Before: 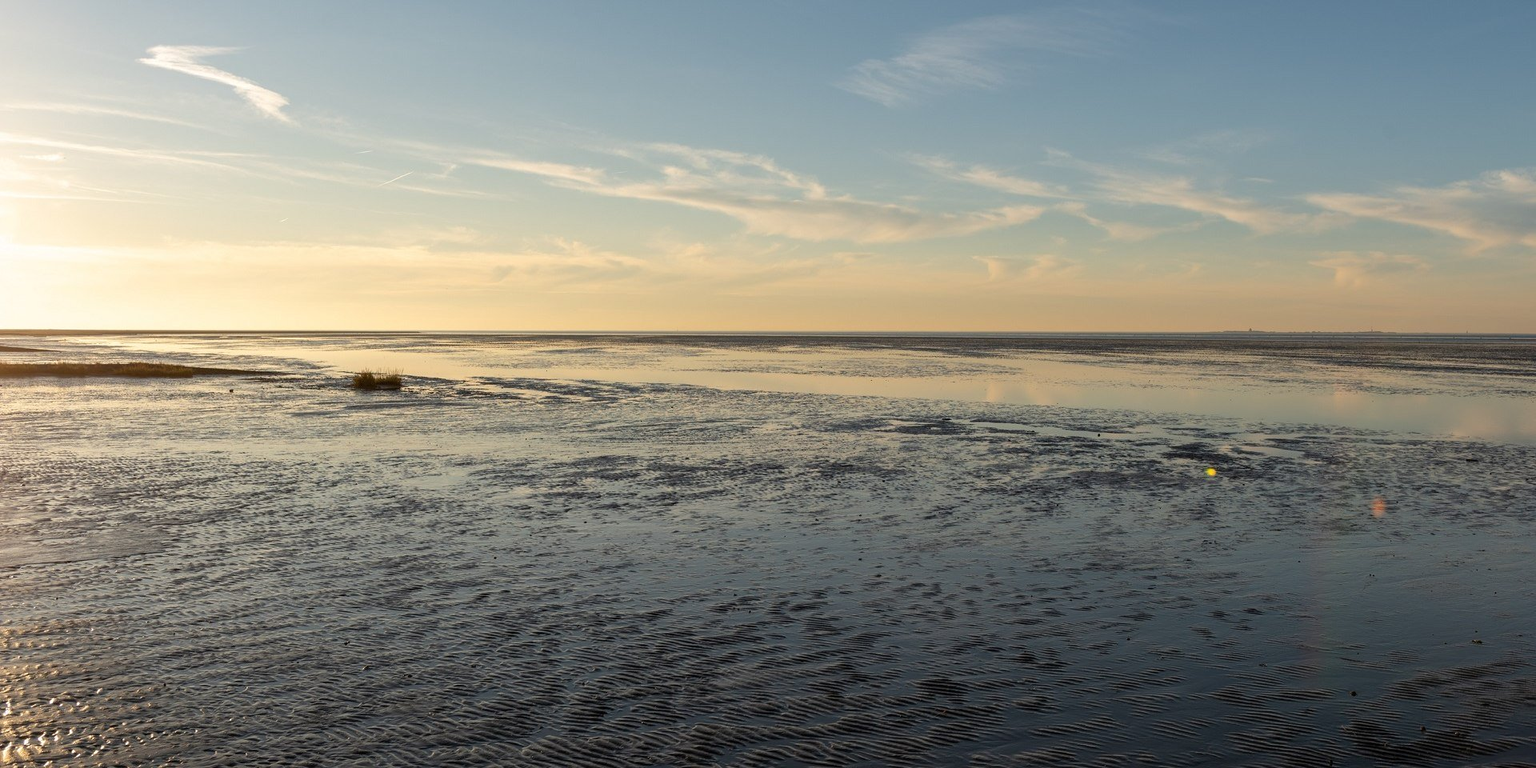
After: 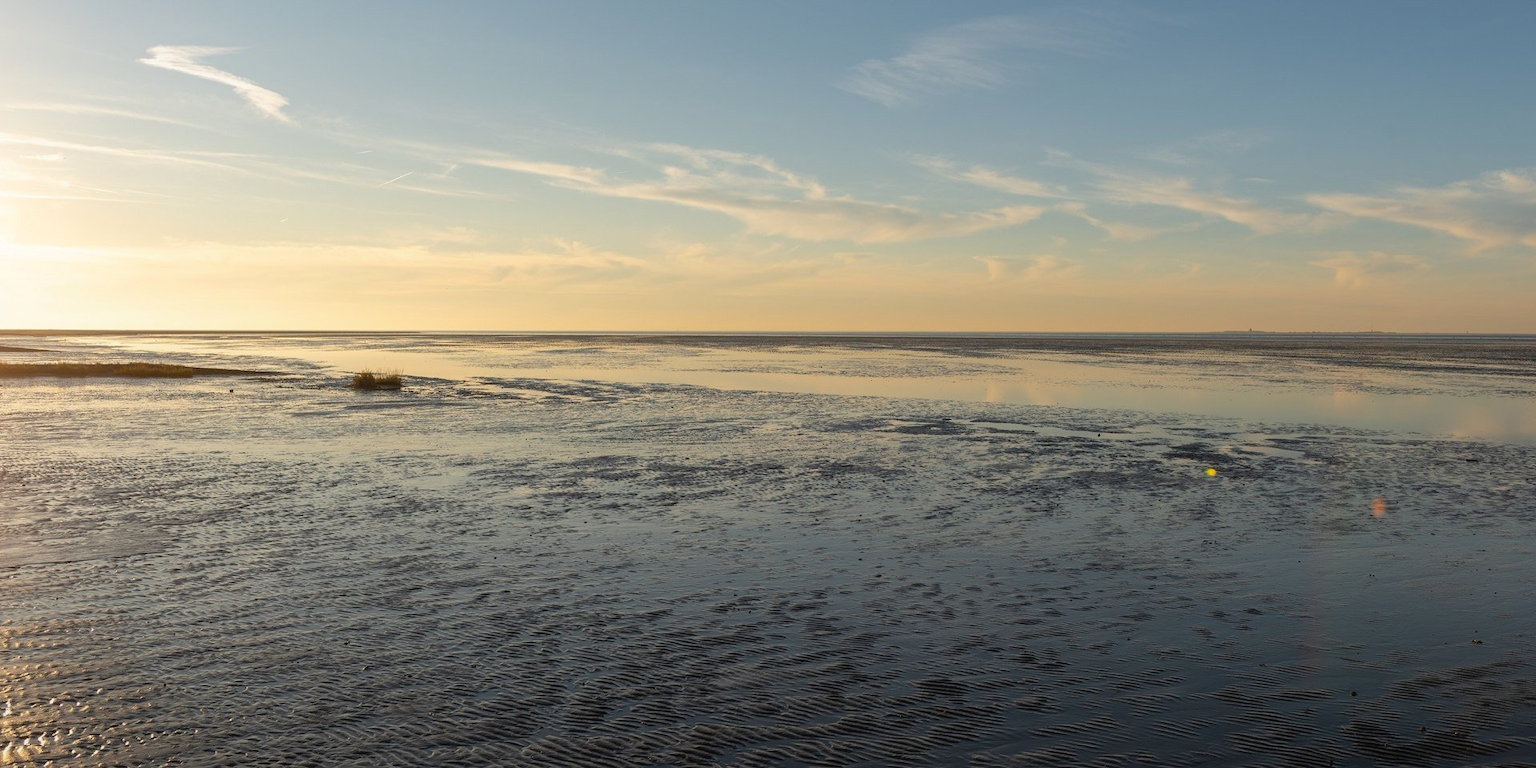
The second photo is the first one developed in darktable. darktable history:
color zones: curves: ch1 [(0, 0.525) (0.143, 0.556) (0.286, 0.52) (0.429, 0.5) (0.571, 0.5) (0.714, 0.5) (0.857, 0.503) (1, 0.525)]
contrast equalizer: octaves 7, y [[0.6 ×6], [0.55 ×6], [0 ×6], [0 ×6], [0 ×6]], mix -0.3
